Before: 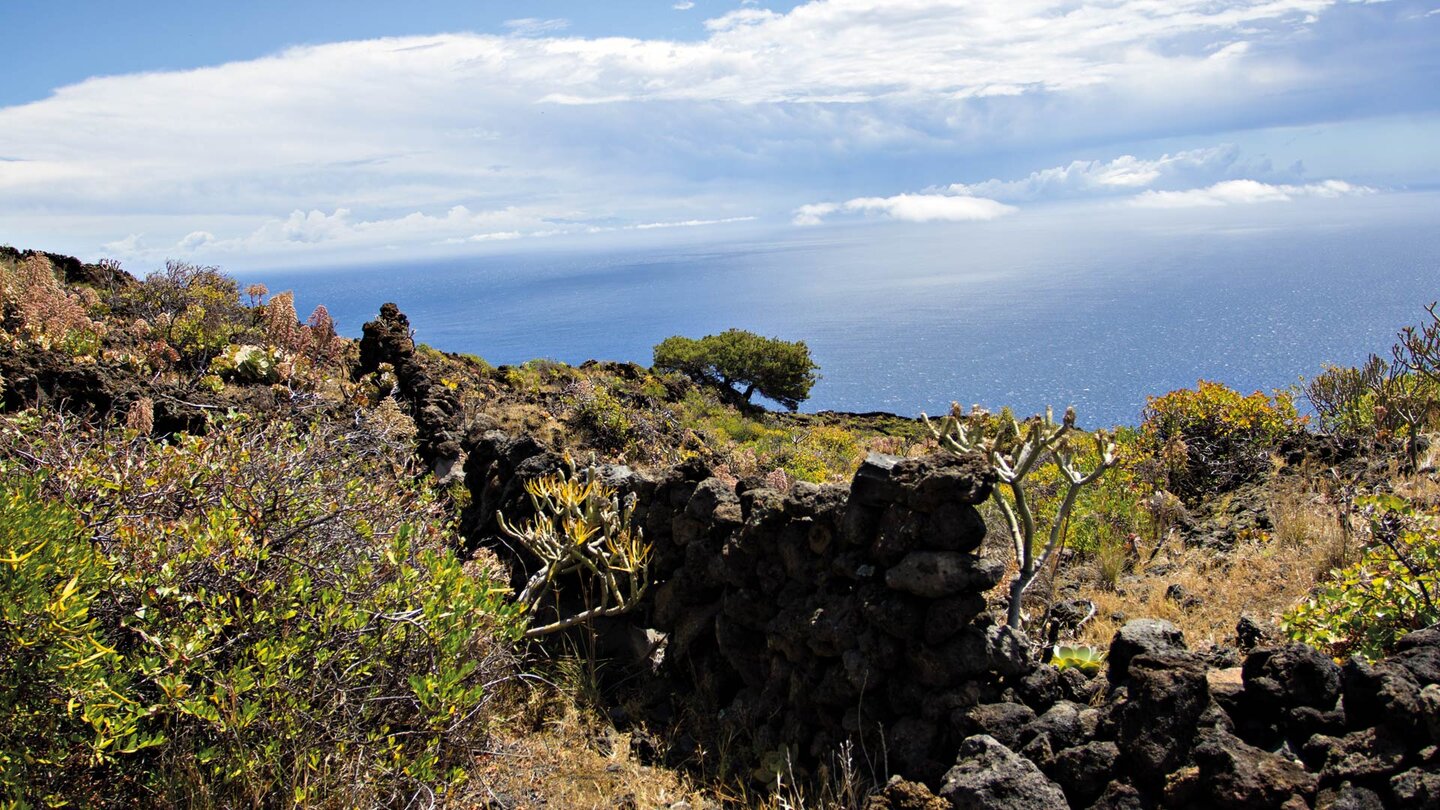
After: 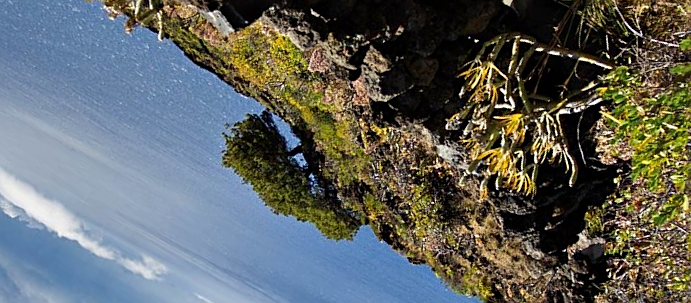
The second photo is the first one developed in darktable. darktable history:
crop and rotate: angle 147.52°, left 9.217%, top 15.584%, right 4.423%, bottom 17.146%
sharpen: on, module defaults
contrast brightness saturation: brightness -0.094
shadows and highlights: white point adjustment -3.72, highlights -63.32, soften with gaussian
